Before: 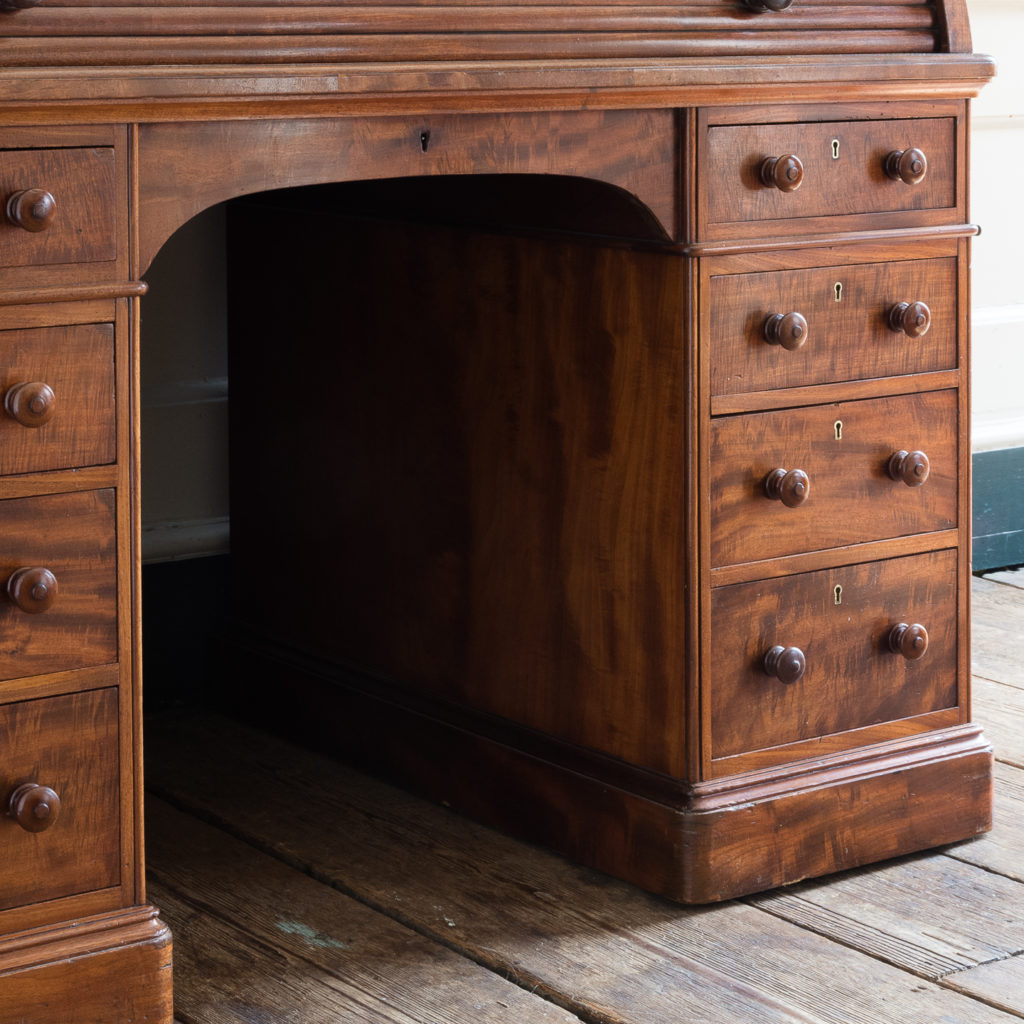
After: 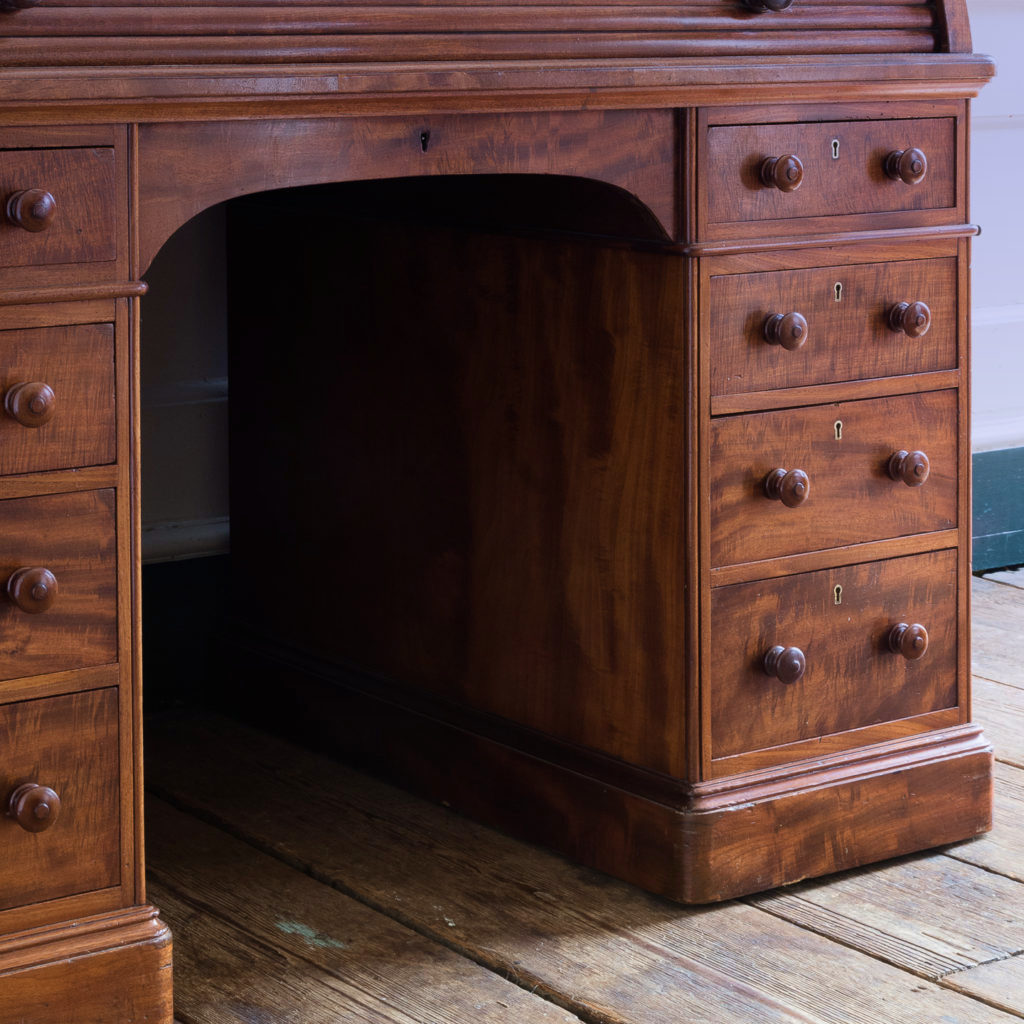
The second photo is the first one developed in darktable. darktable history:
graduated density: hue 238.83°, saturation 50%
velvia: on, module defaults
